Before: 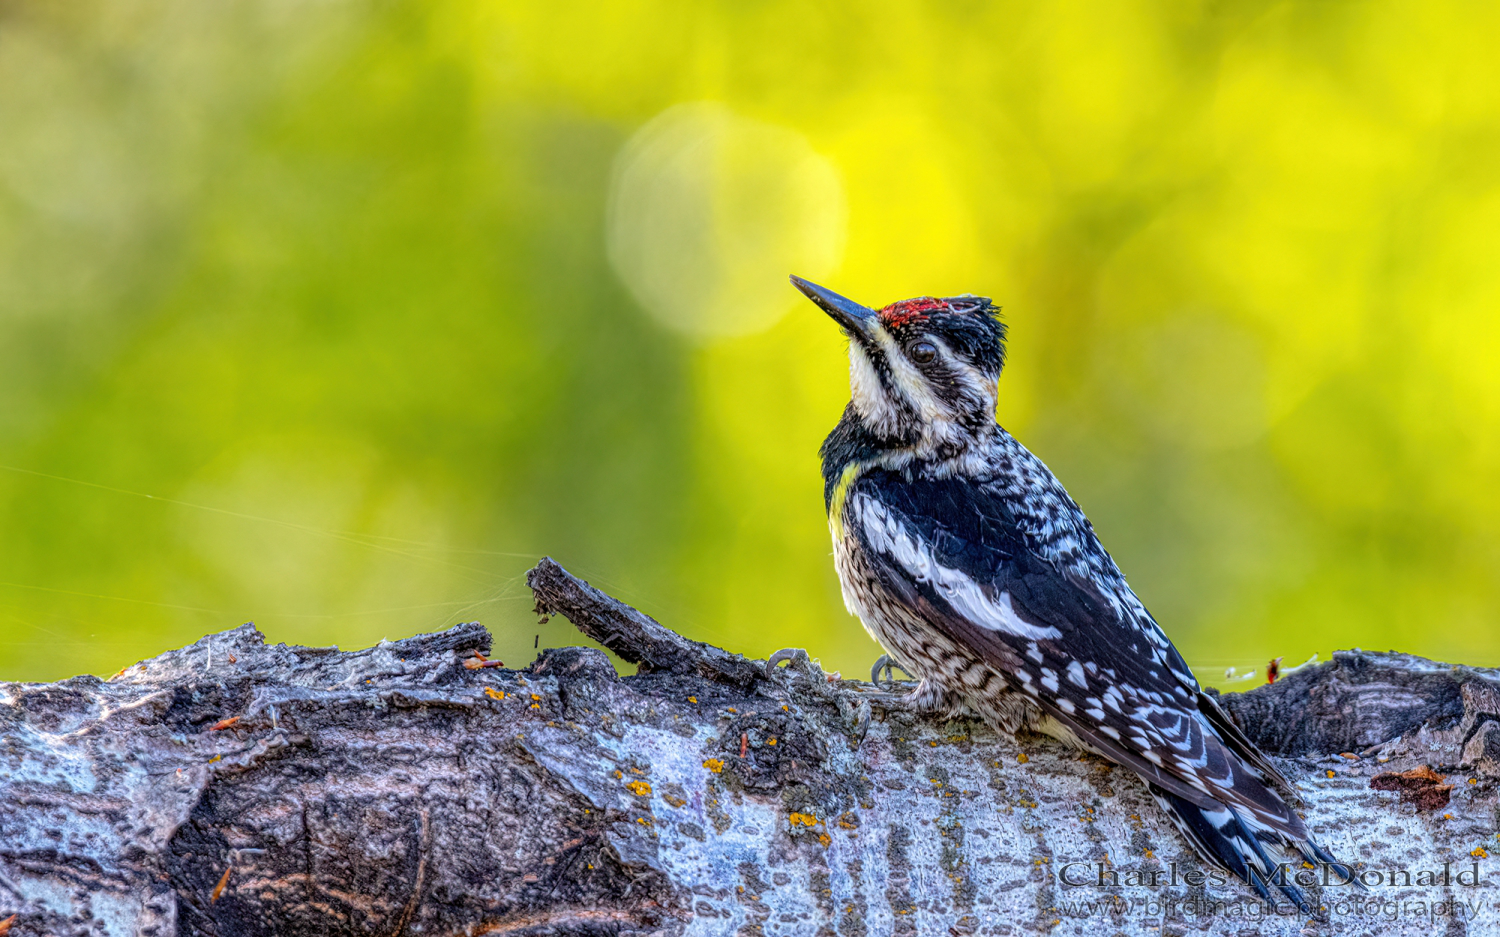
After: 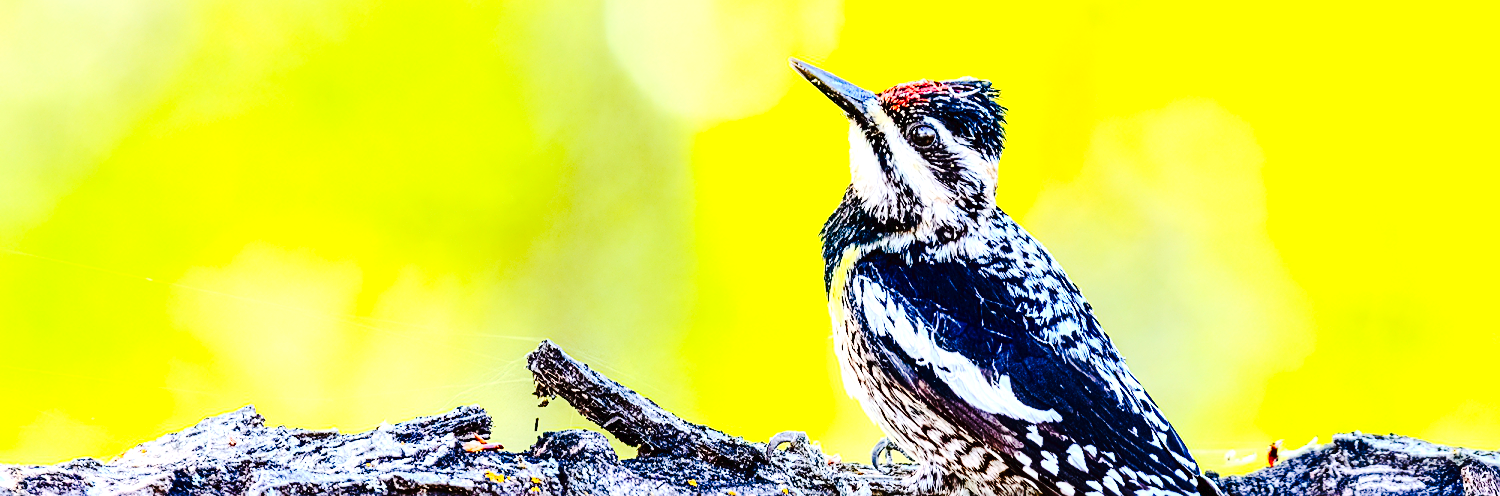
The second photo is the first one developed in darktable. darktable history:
sharpen: on, module defaults
crop and rotate: top 23.161%, bottom 23.809%
exposure: exposure 1.147 EV, compensate highlight preservation false
contrast brightness saturation: contrast 0.328, brightness -0.083, saturation 0.166
tone curve: curves: ch0 [(0, 0) (0.003, 0.017) (0.011, 0.017) (0.025, 0.017) (0.044, 0.019) (0.069, 0.03) (0.1, 0.046) (0.136, 0.066) (0.177, 0.104) (0.224, 0.151) (0.277, 0.231) (0.335, 0.321) (0.399, 0.454) (0.468, 0.567) (0.543, 0.674) (0.623, 0.763) (0.709, 0.82) (0.801, 0.872) (0.898, 0.934) (1, 1)], preserve colors none
